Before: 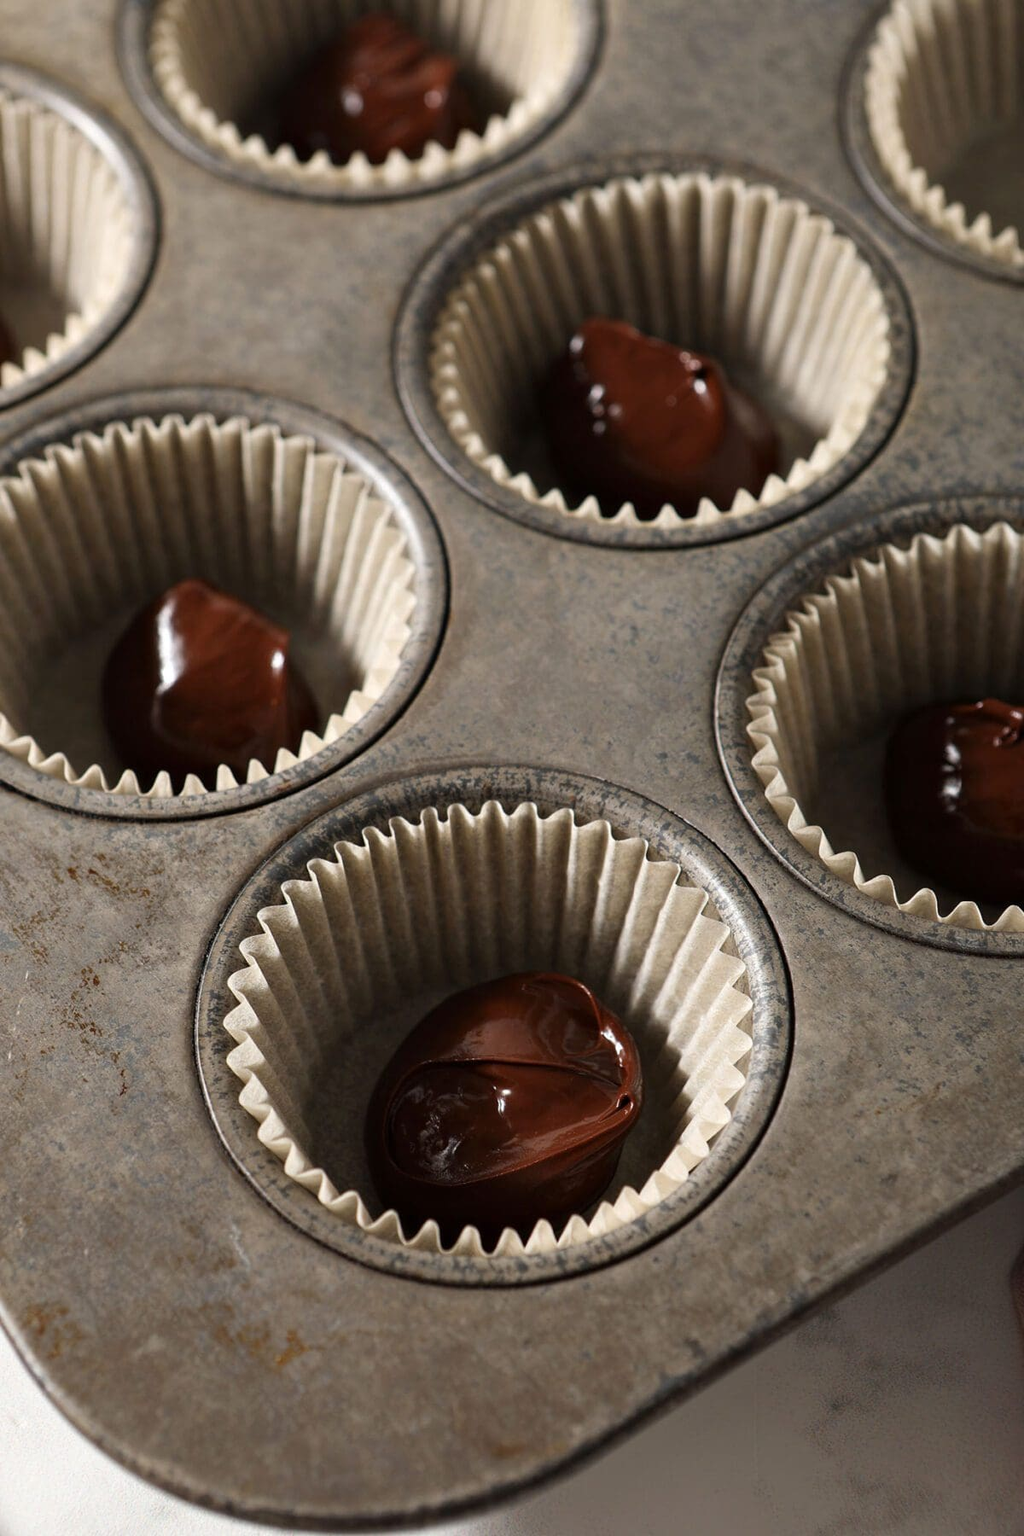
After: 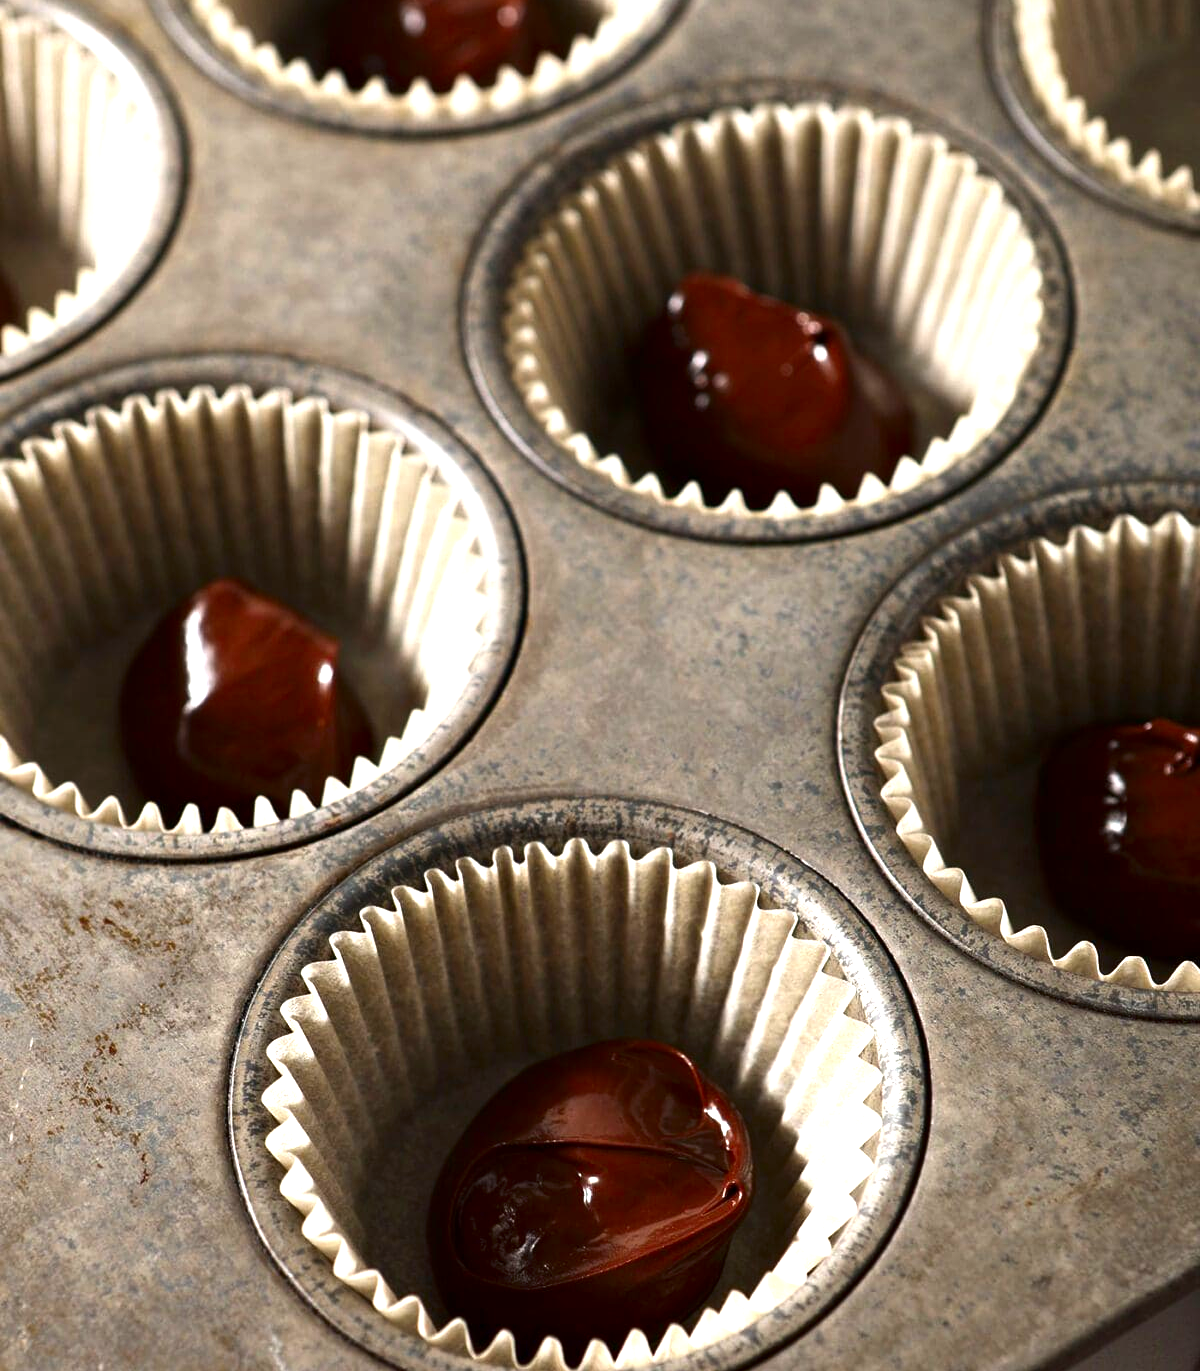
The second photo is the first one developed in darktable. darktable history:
crop: top 5.606%, bottom 18.191%
contrast brightness saturation: contrast 0.068, brightness -0.14, saturation 0.118
exposure: exposure 1 EV, compensate highlight preservation false
